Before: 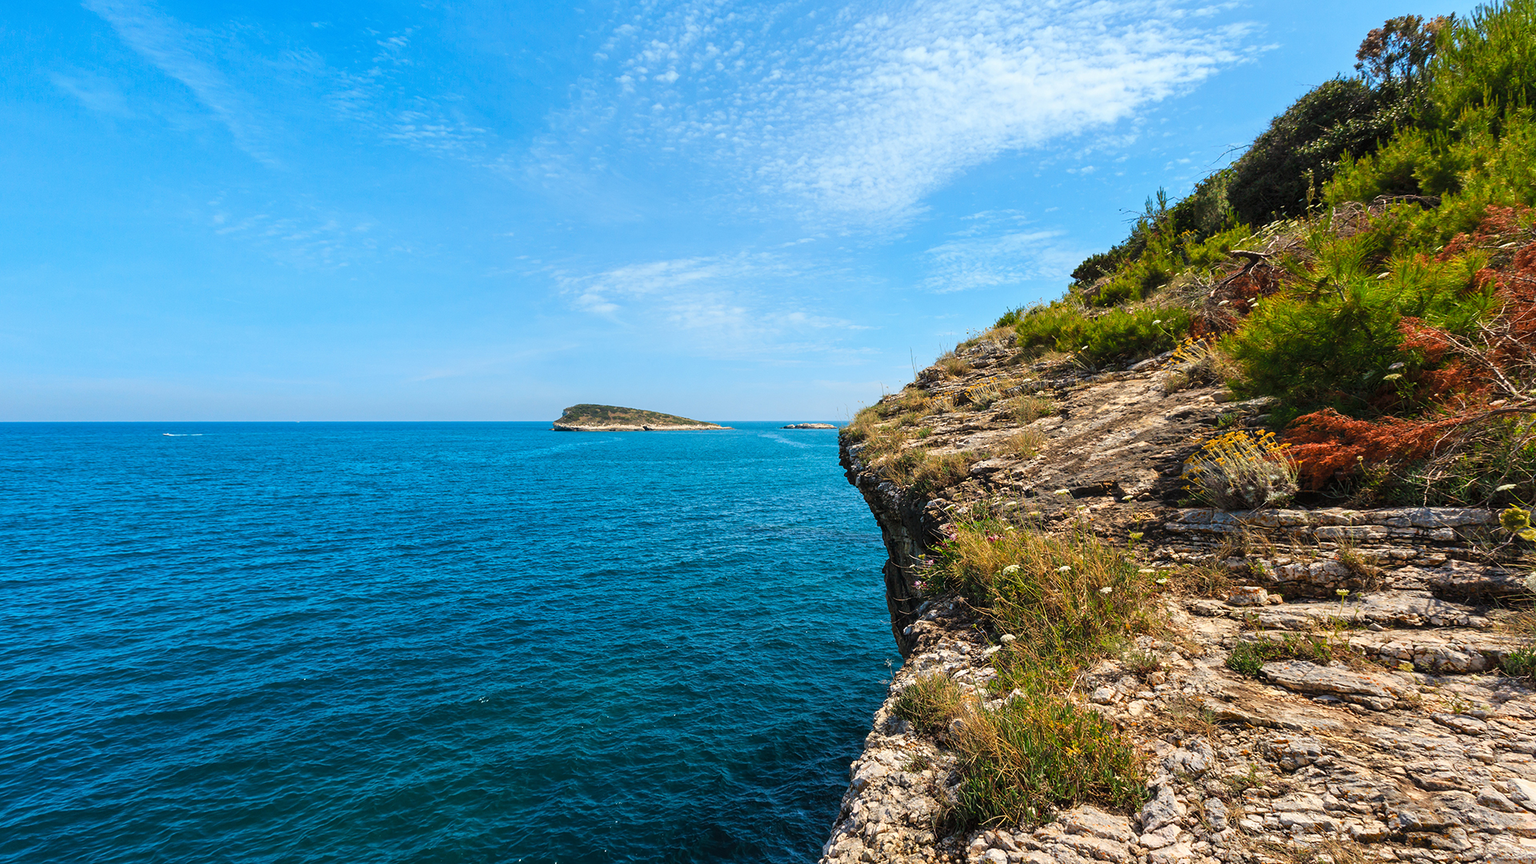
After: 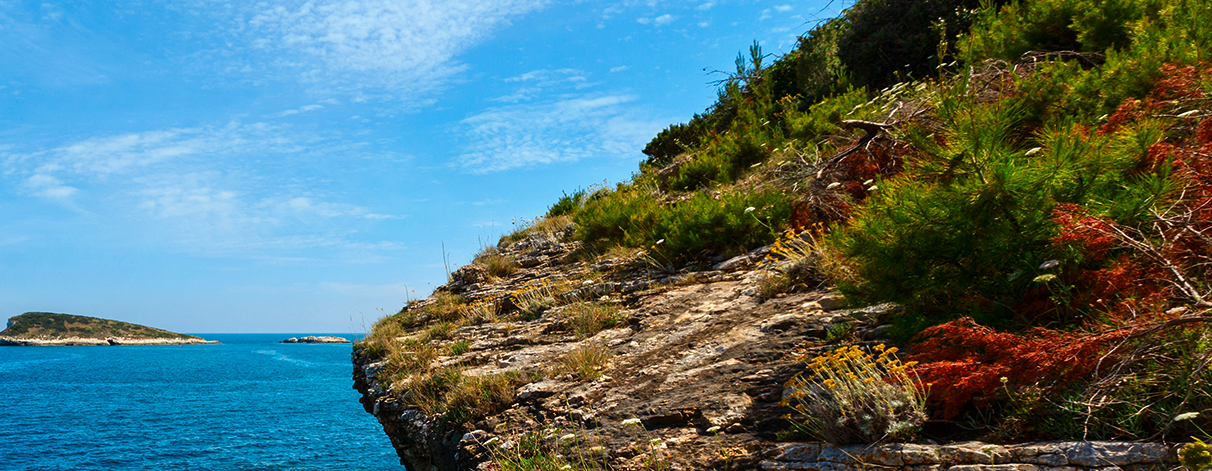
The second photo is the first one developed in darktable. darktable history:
contrast brightness saturation: contrast 0.068, brightness -0.147, saturation 0.113
crop: left 36.257%, top 17.883%, right 0.588%, bottom 38.496%
tone equalizer: on, module defaults
